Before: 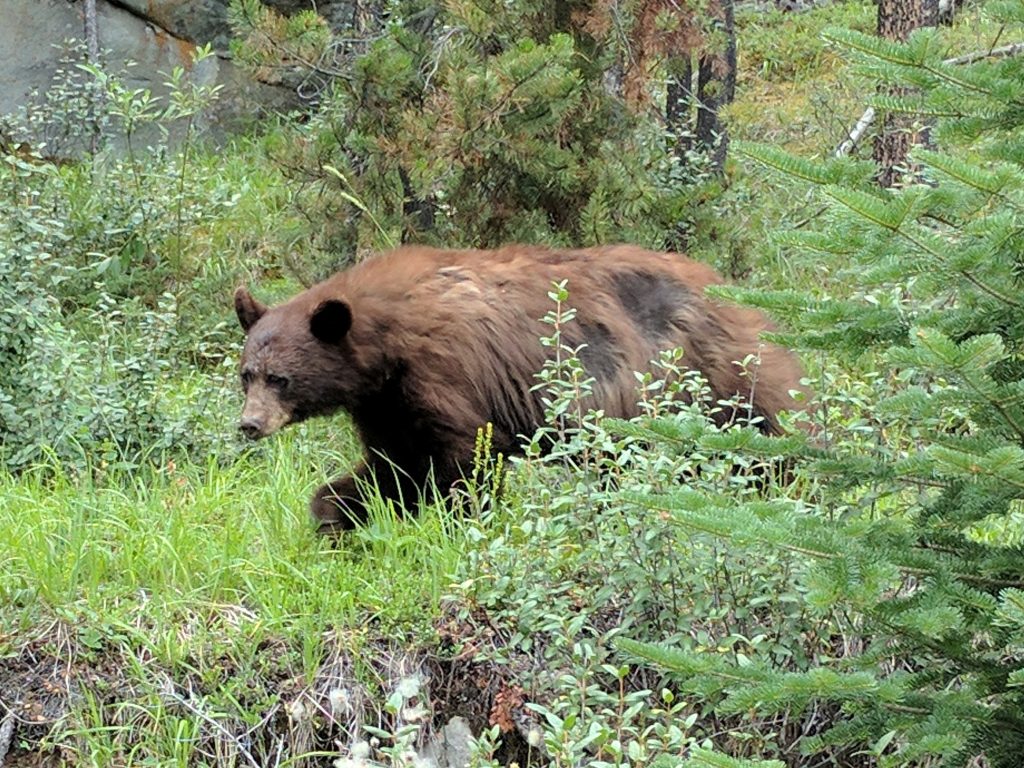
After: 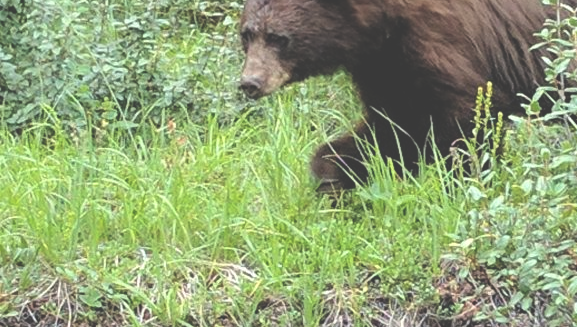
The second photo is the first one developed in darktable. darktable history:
crop: top 44.483%, right 43.593%, bottom 12.892%
exposure: black level correction -0.041, exposure 0.064 EV, compensate highlight preservation false
